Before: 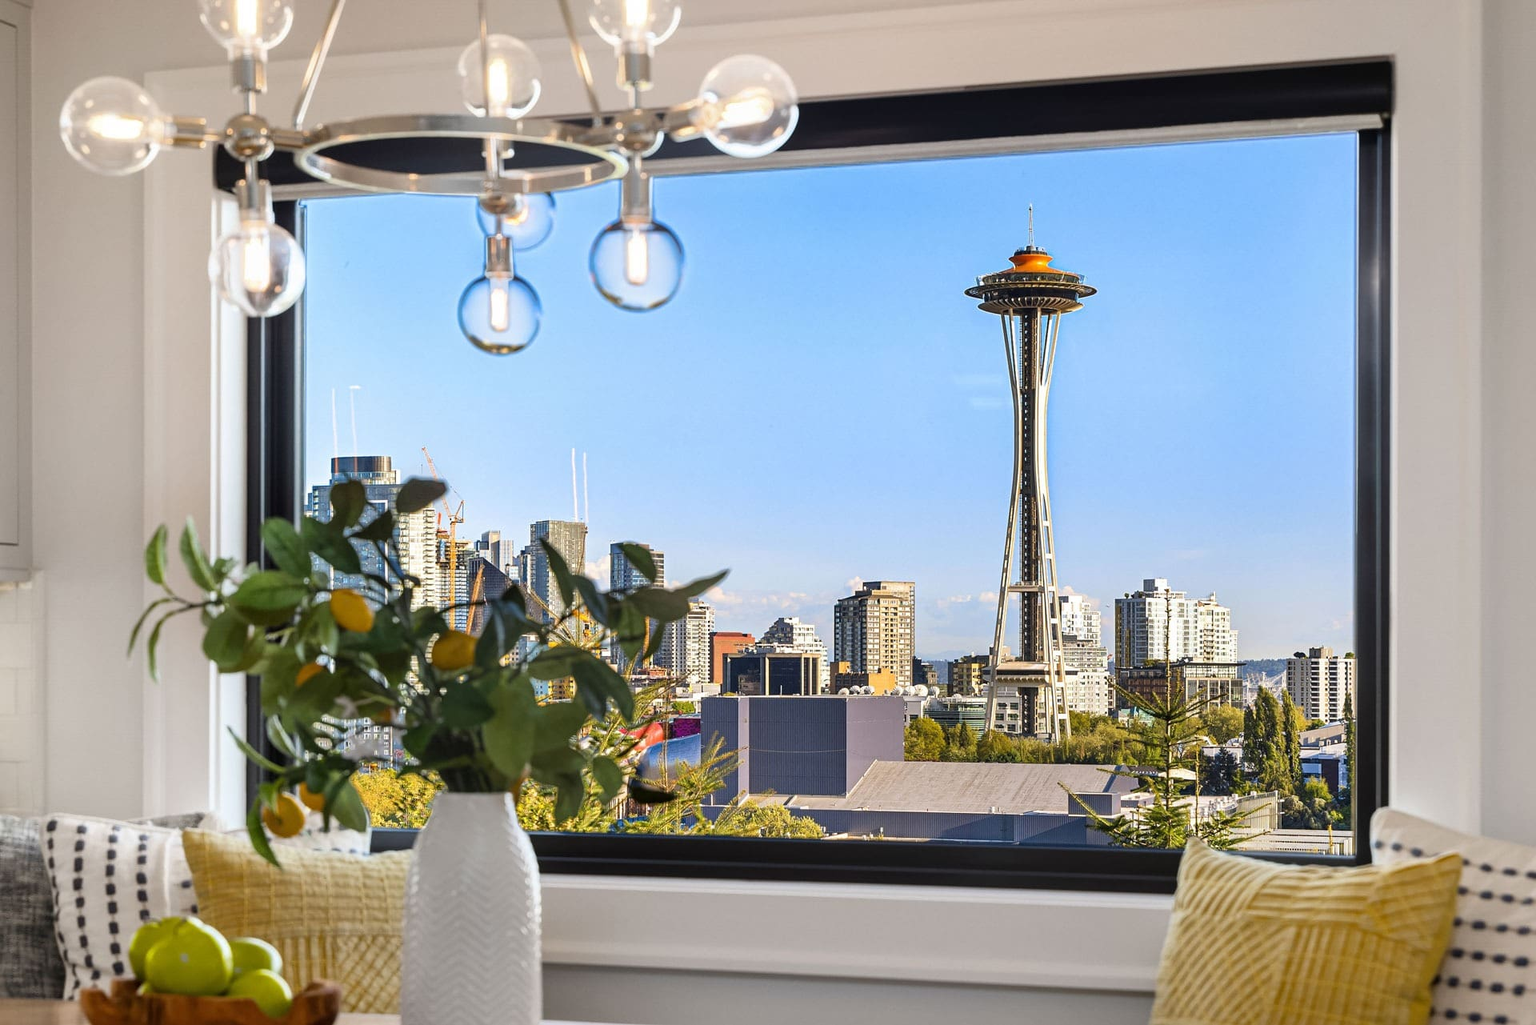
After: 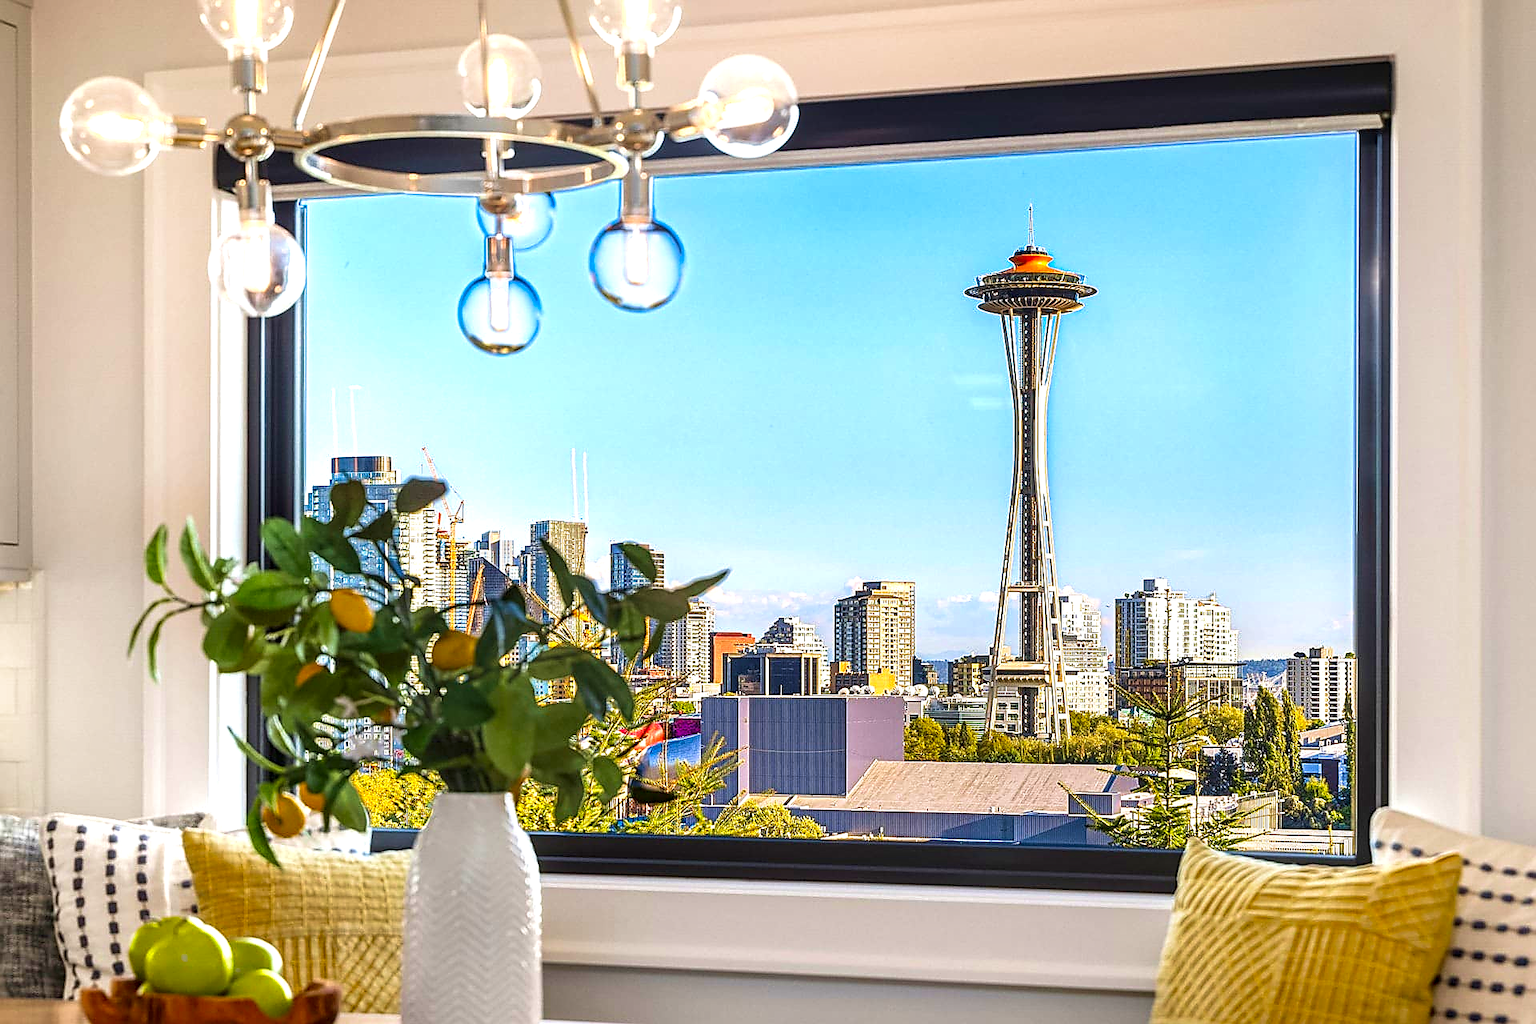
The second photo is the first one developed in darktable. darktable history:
sharpen: radius 1.398, amount 1.253, threshold 0.728
velvia: strength 28.42%
contrast brightness saturation: brightness -0.024, saturation 0.362
local contrast: detail 130%
exposure: black level correction 0, exposure 0.498 EV, compensate highlight preservation false
